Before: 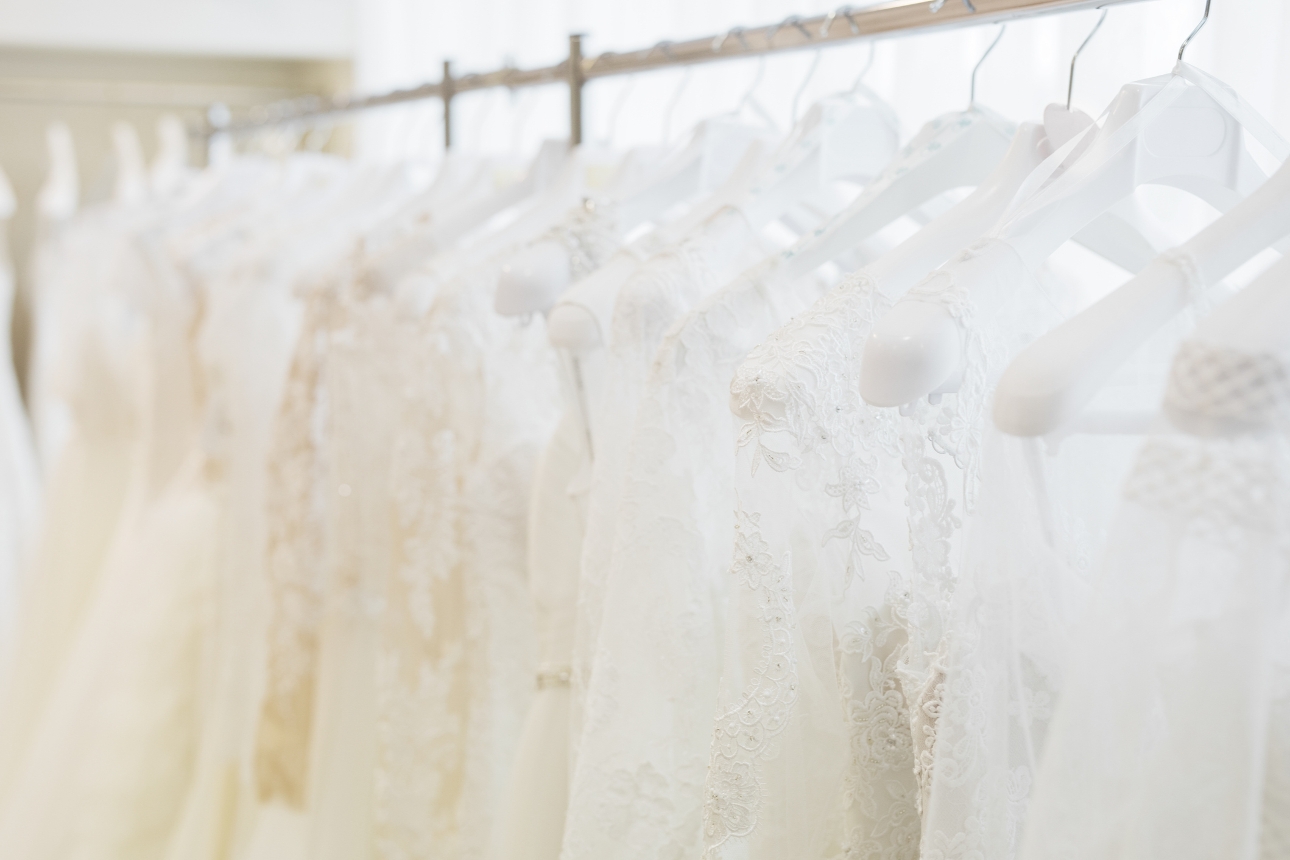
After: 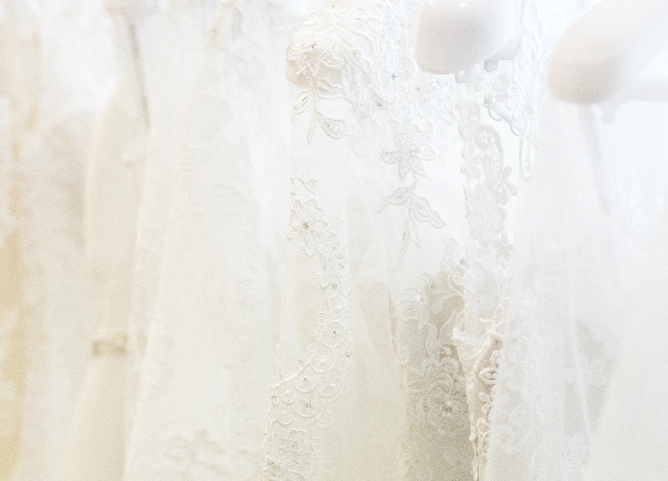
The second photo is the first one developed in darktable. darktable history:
grain: coarseness 0.09 ISO
exposure: black level correction 0.001, exposure 0.14 EV, compensate highlight preservation false
color balance rgb: perceptual saturation grading › global saturation 3.7%, global vibrance 5.56%, contrast 3.24%
crop: left 34.479%, top 38.822%, right 13.718%, bottom 5.172%
